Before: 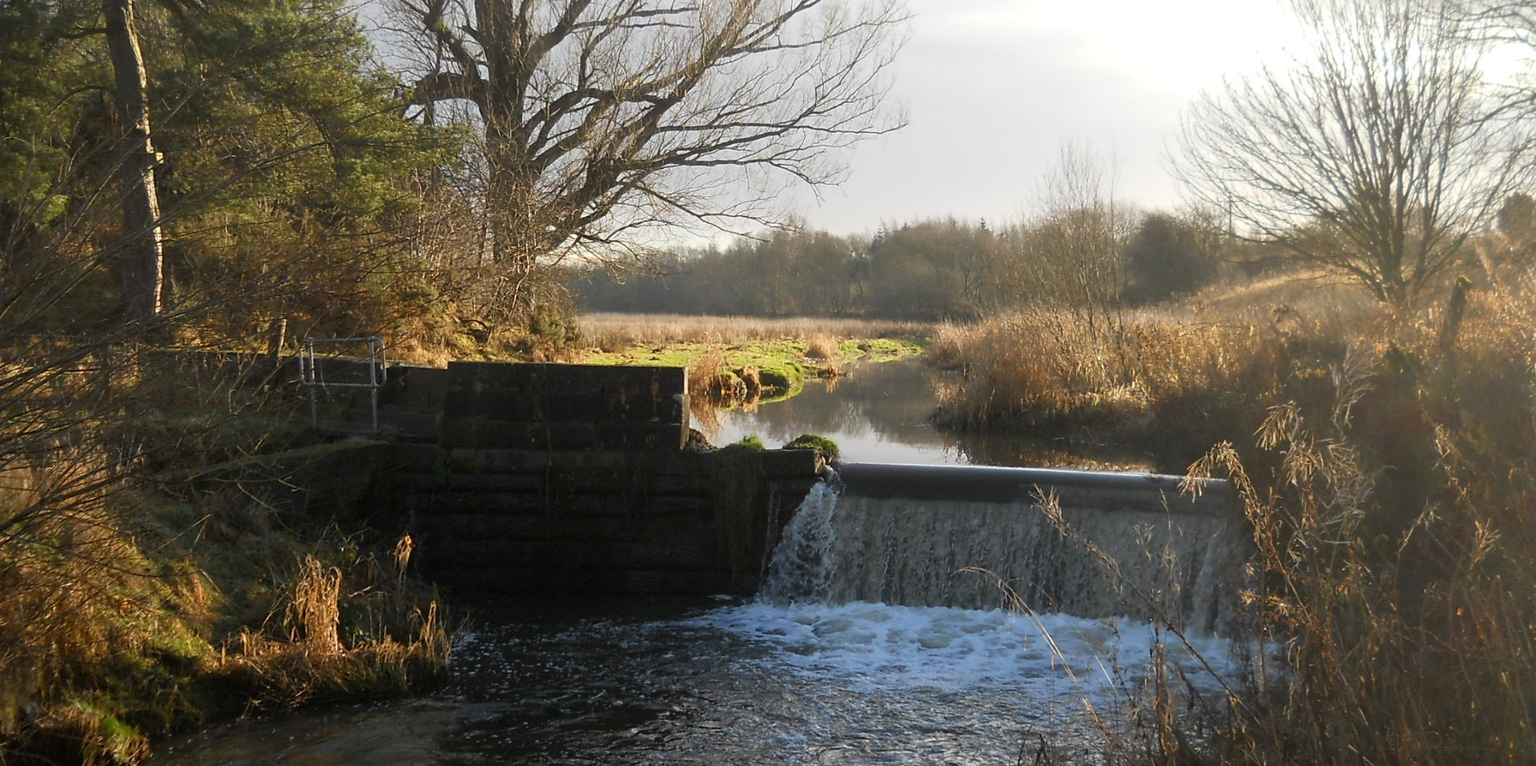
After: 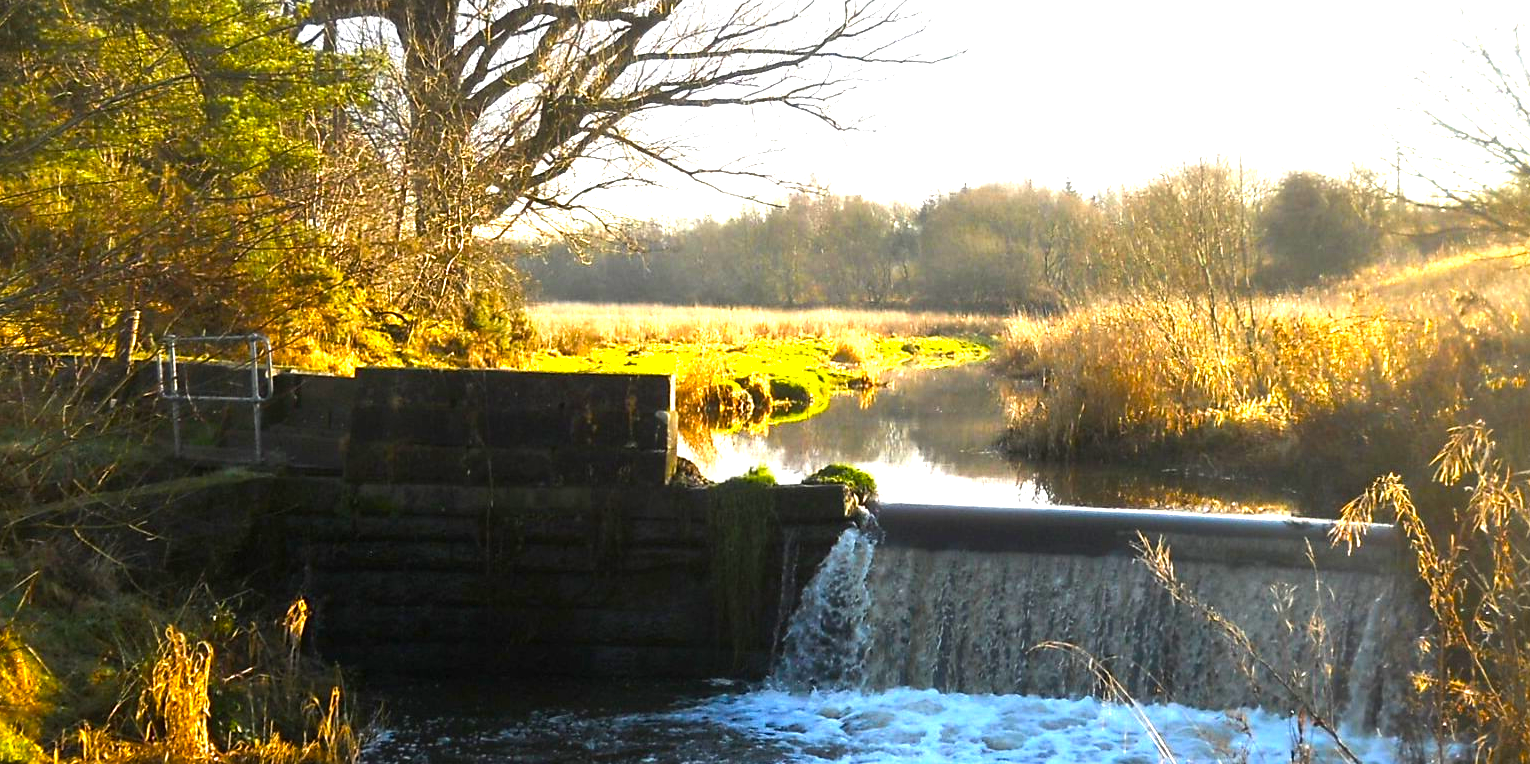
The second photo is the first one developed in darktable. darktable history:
exposure: exposure 1 EV, compensate highlight preservation false
color balance rgb: linear chroma grading › global chroma 9%, perceptual saturation grading › global saturation 36%, perceptual brilliance grading › global brilliance 15%, perceptual brilliance grading › shadows -35%, global vibrance 15%
crop and rotate: left 11.831%, top 11.346%, right 13.429%, bottom 13.899%
